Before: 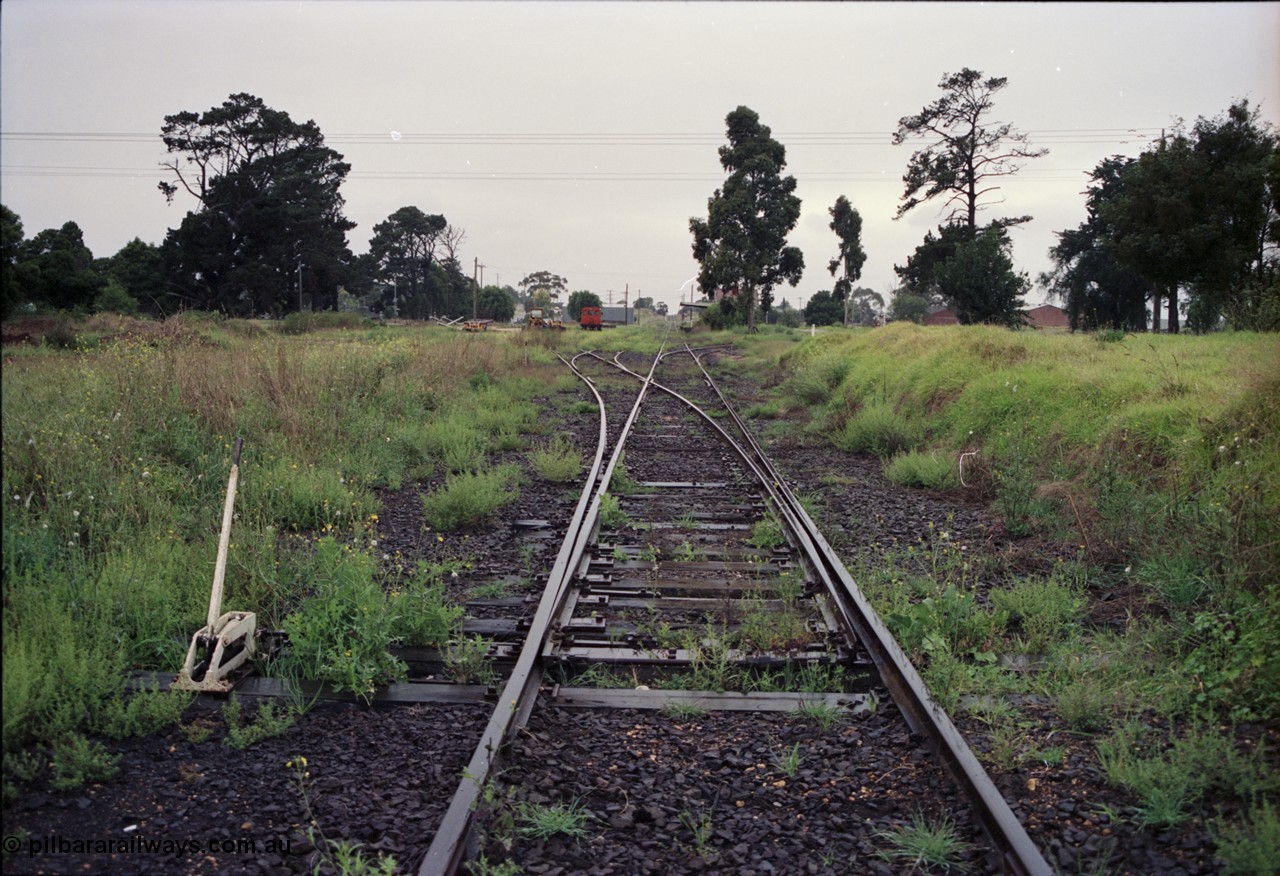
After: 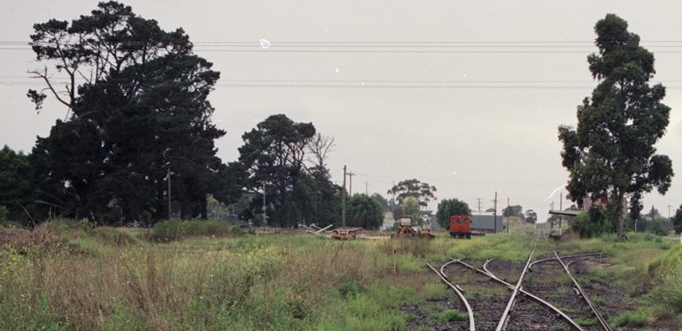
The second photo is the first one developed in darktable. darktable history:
crop: left 10.298%, top 10.536%, right 36.412%, bottom 51.602%
